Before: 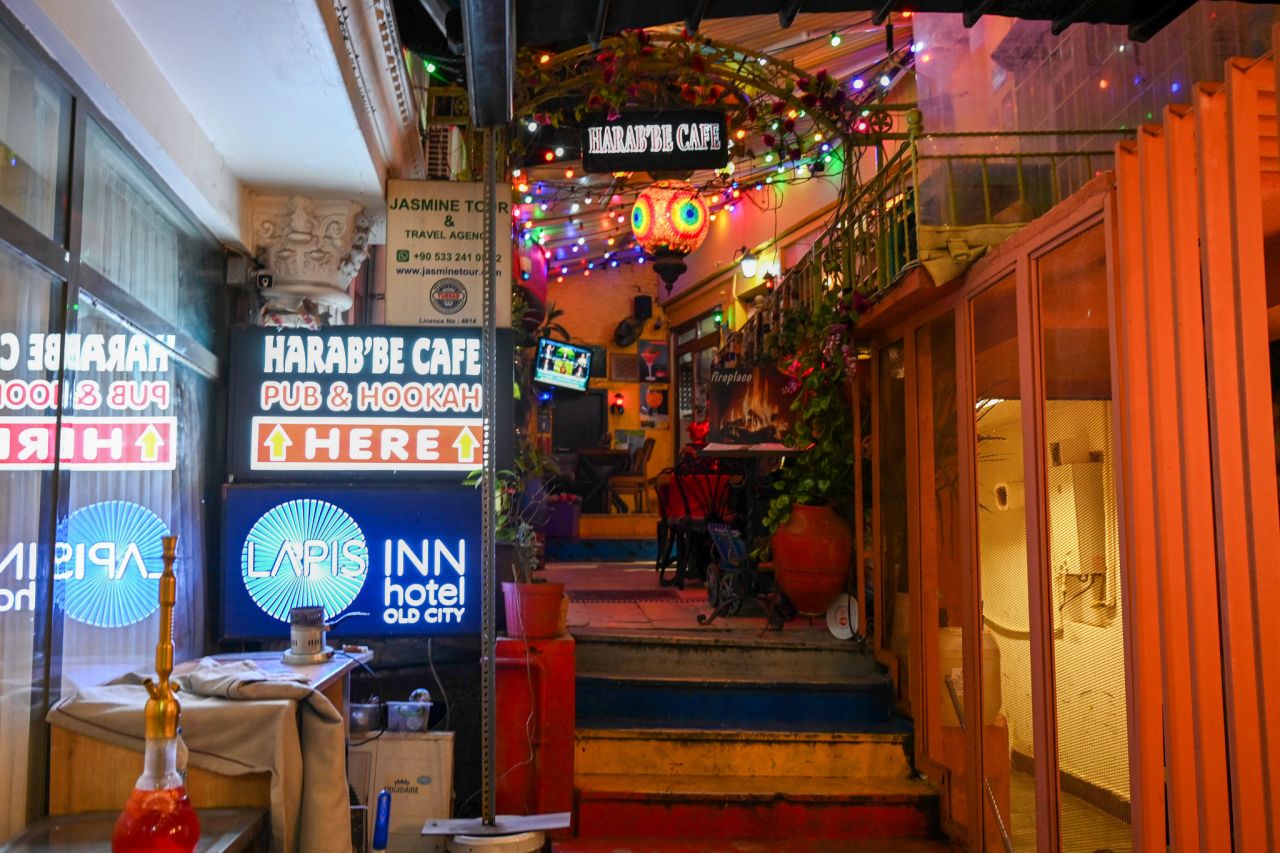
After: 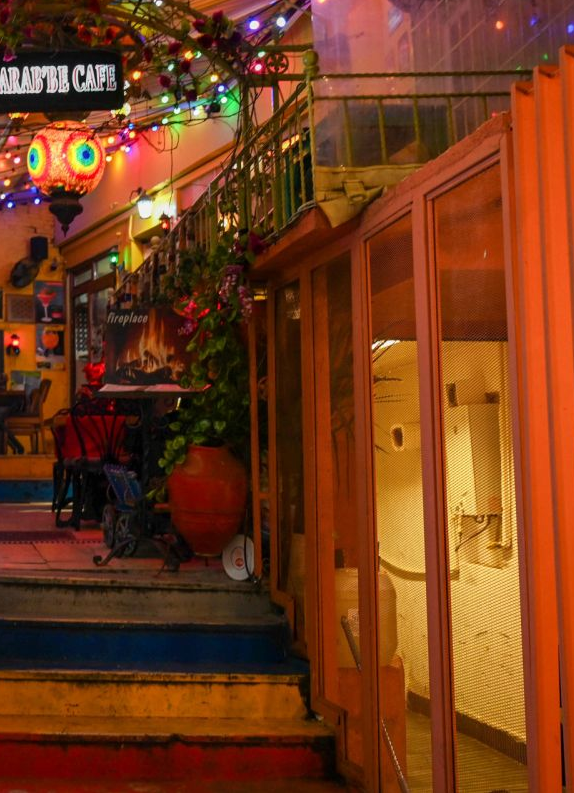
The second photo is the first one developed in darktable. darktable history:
crop: left 47.213%, top 6.932%, right 7.877%
